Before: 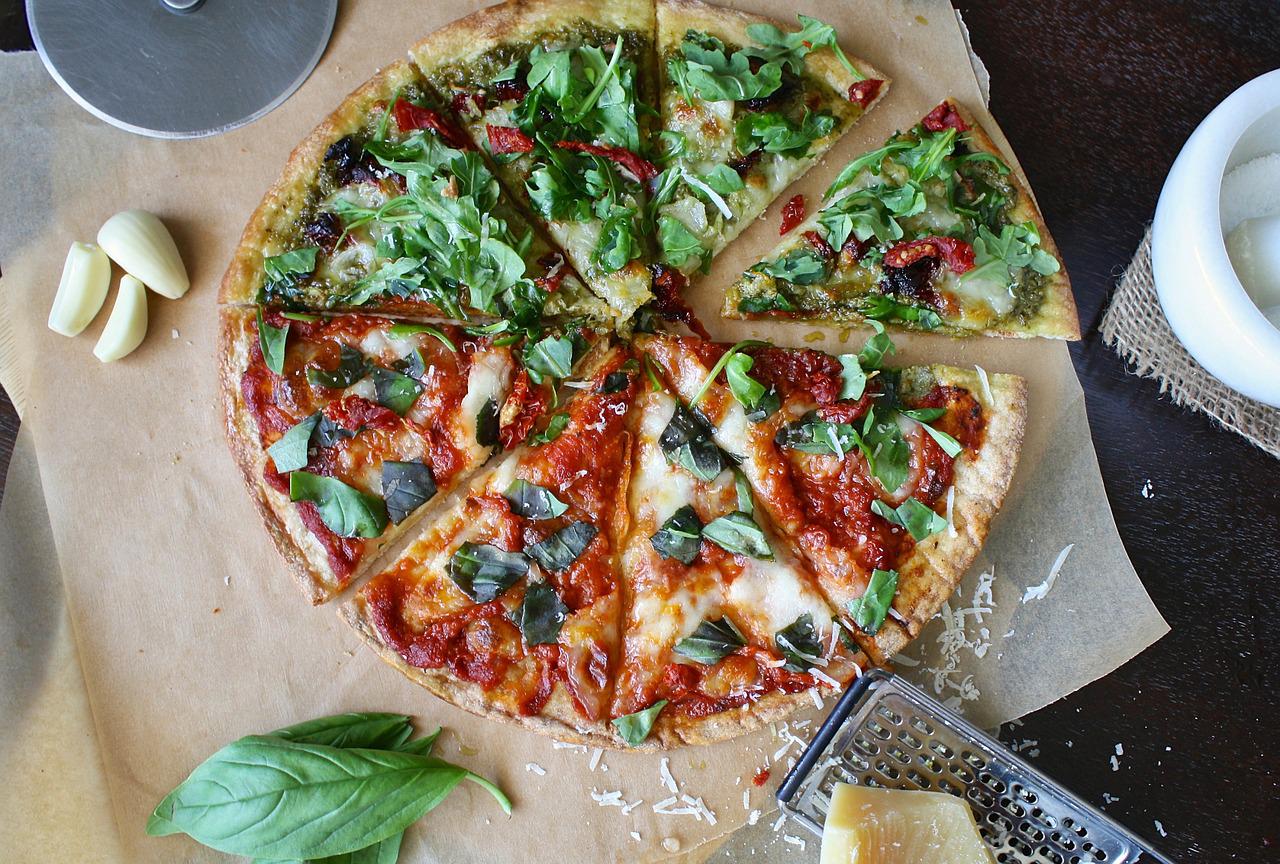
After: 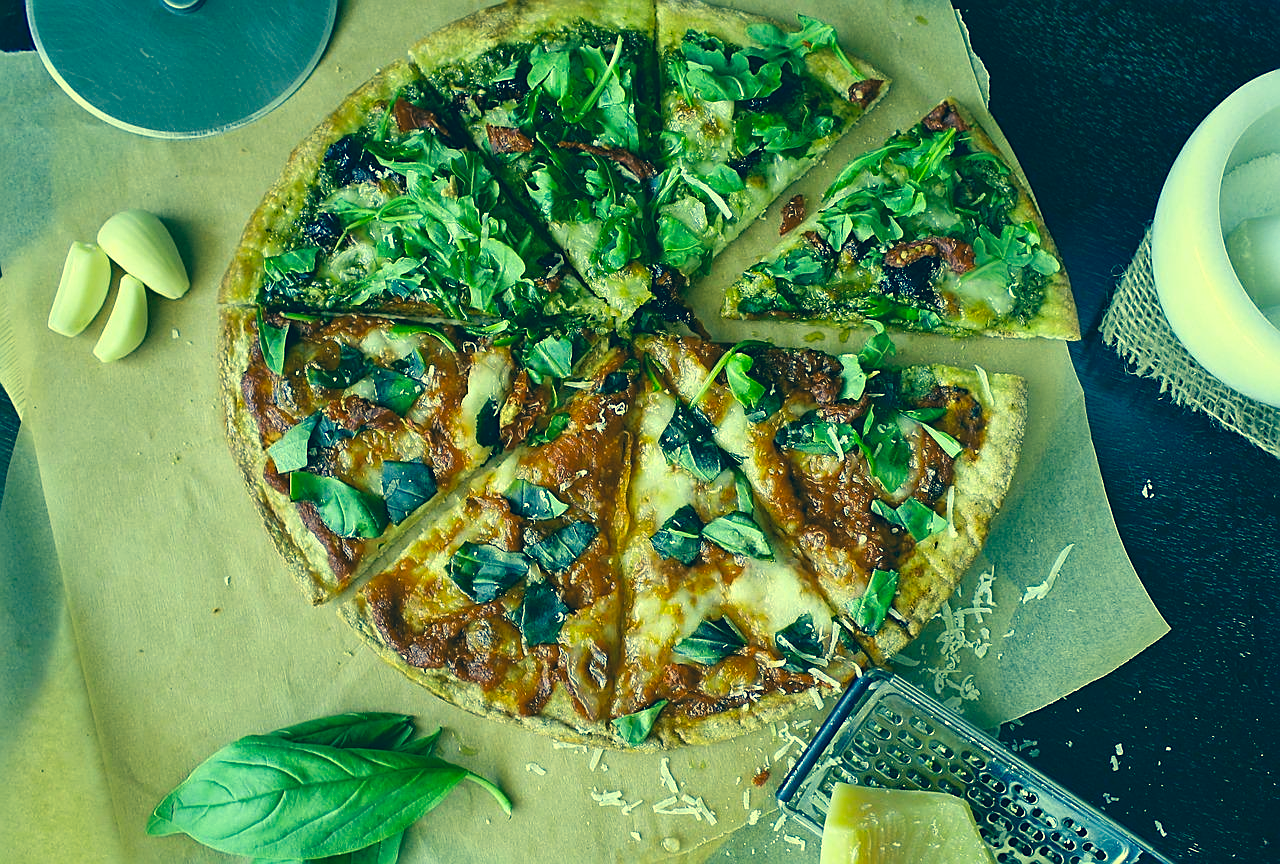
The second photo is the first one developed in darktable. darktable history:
sharpen: on, module defaults
color correction: highlights a* -16.09, highlights b* 39.83, shadows a* -39.85, shadows b* -26.09
